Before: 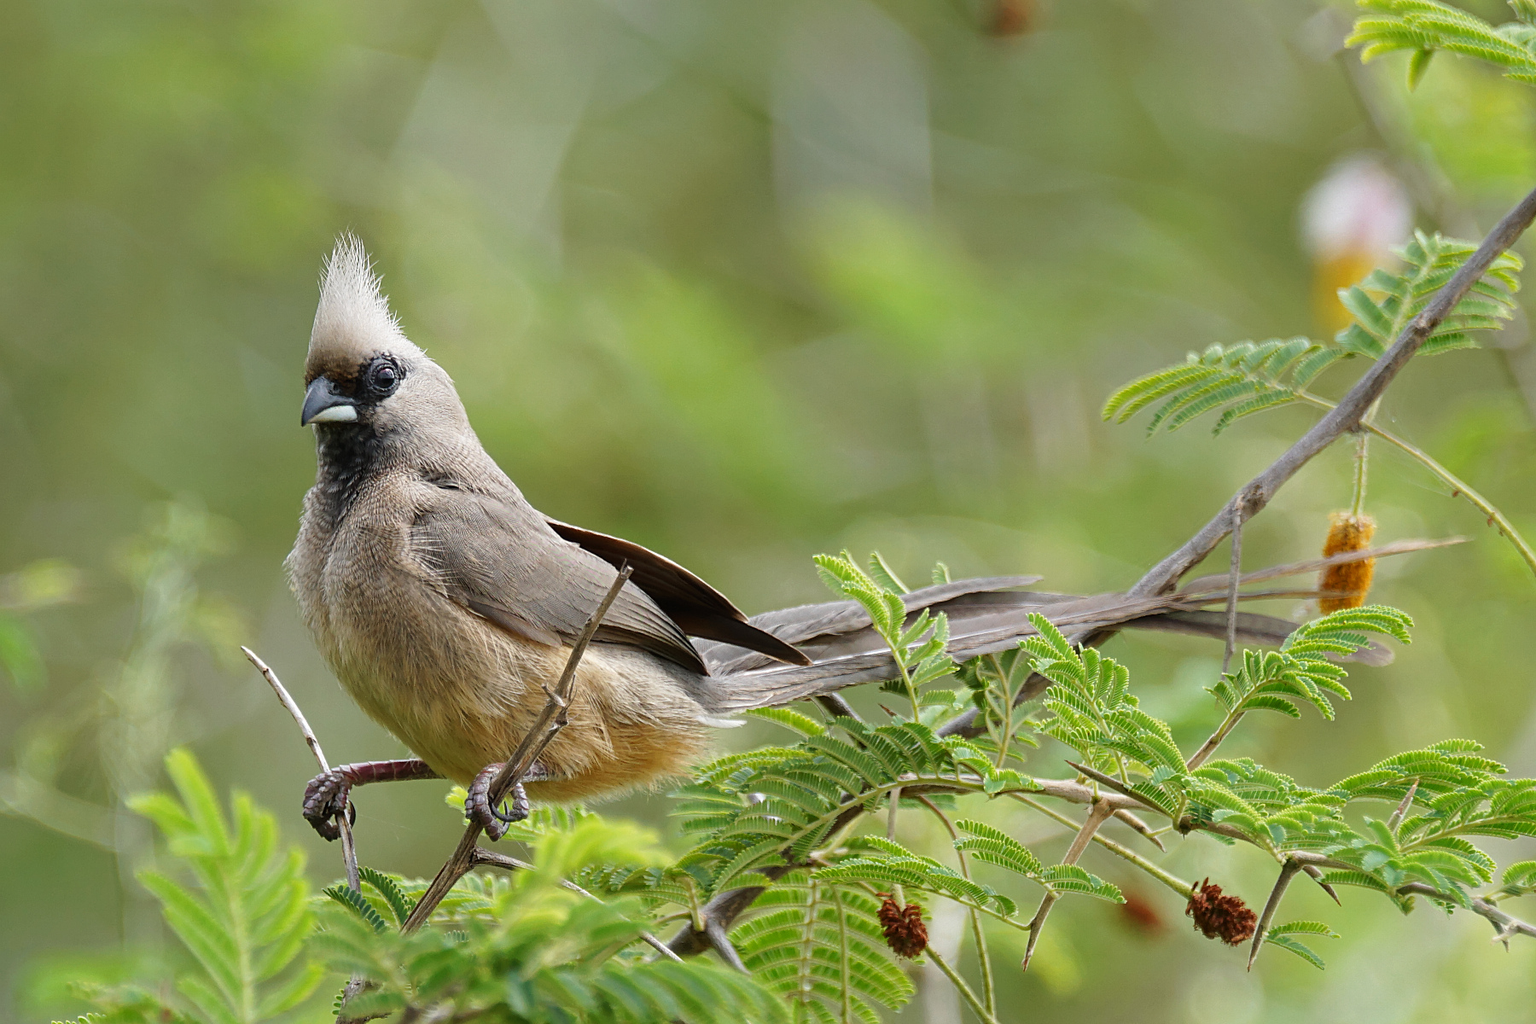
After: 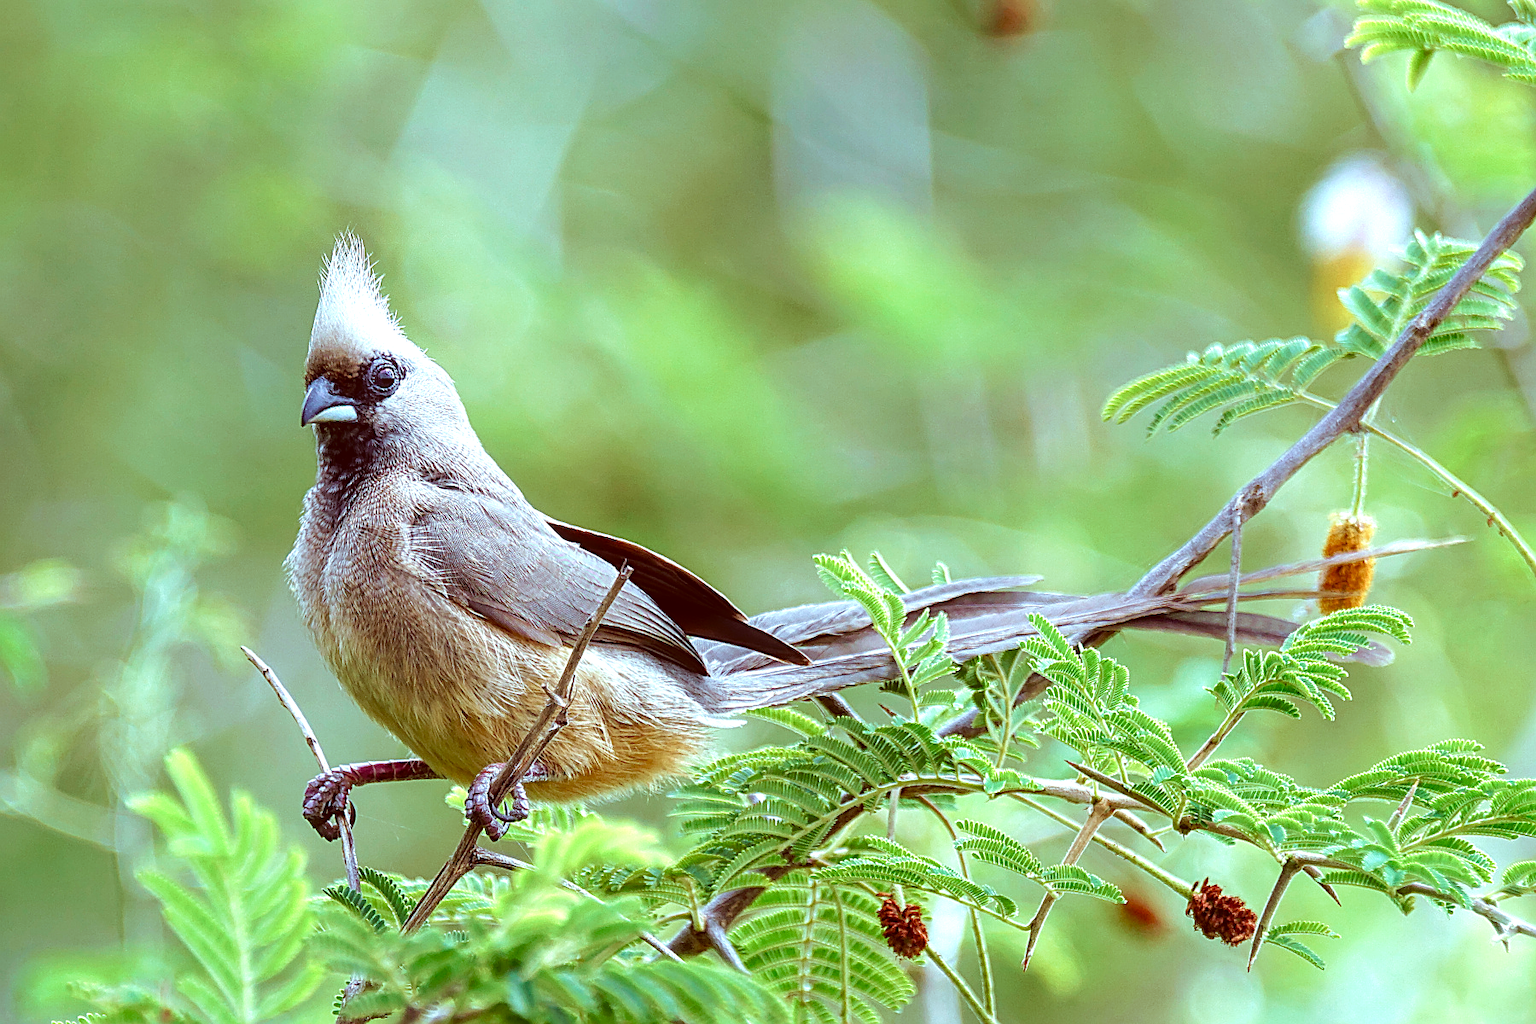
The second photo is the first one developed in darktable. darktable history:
color balance rgb: shadows lift › chroma 1.034%, shadows lift › hue 243.64°, perceptual saturation grading › global saturation 20%, perceptual saturation grading › highlights -25.226%, perceptual saturation grading › shadows 23.947%
sharpen: on, module defaults
local contrast: on, module defaults
tone equalizer: -8 EV -0.752 EV, -7 EV -0.695 EV, -6 EV -0.566 EV, -5 EV -0.402 EV, -3 EV 0.388 EV, -2 EV 0.6 EV, -1 EV 0.69 EV, +0 EV 0.738 EV
color calibration: illuminant custom, x 0.387, y 0.387, temperature 3824.36 K
color correction: highlights a* -7.13, highlights b* -0.203, shadows a* 20.86, shadows b* 11.78
velvia: on, module defaults
